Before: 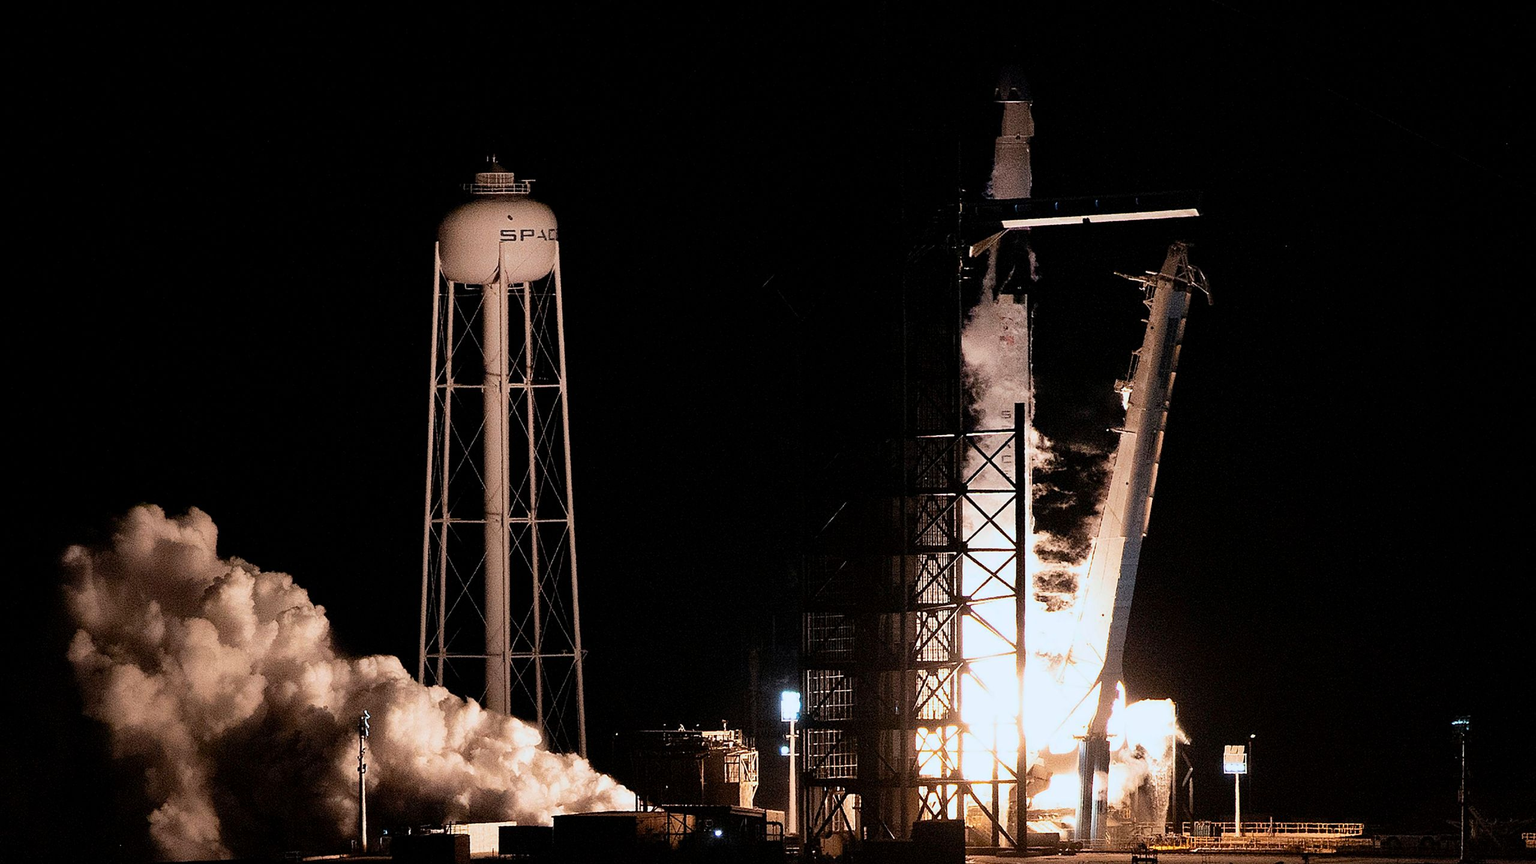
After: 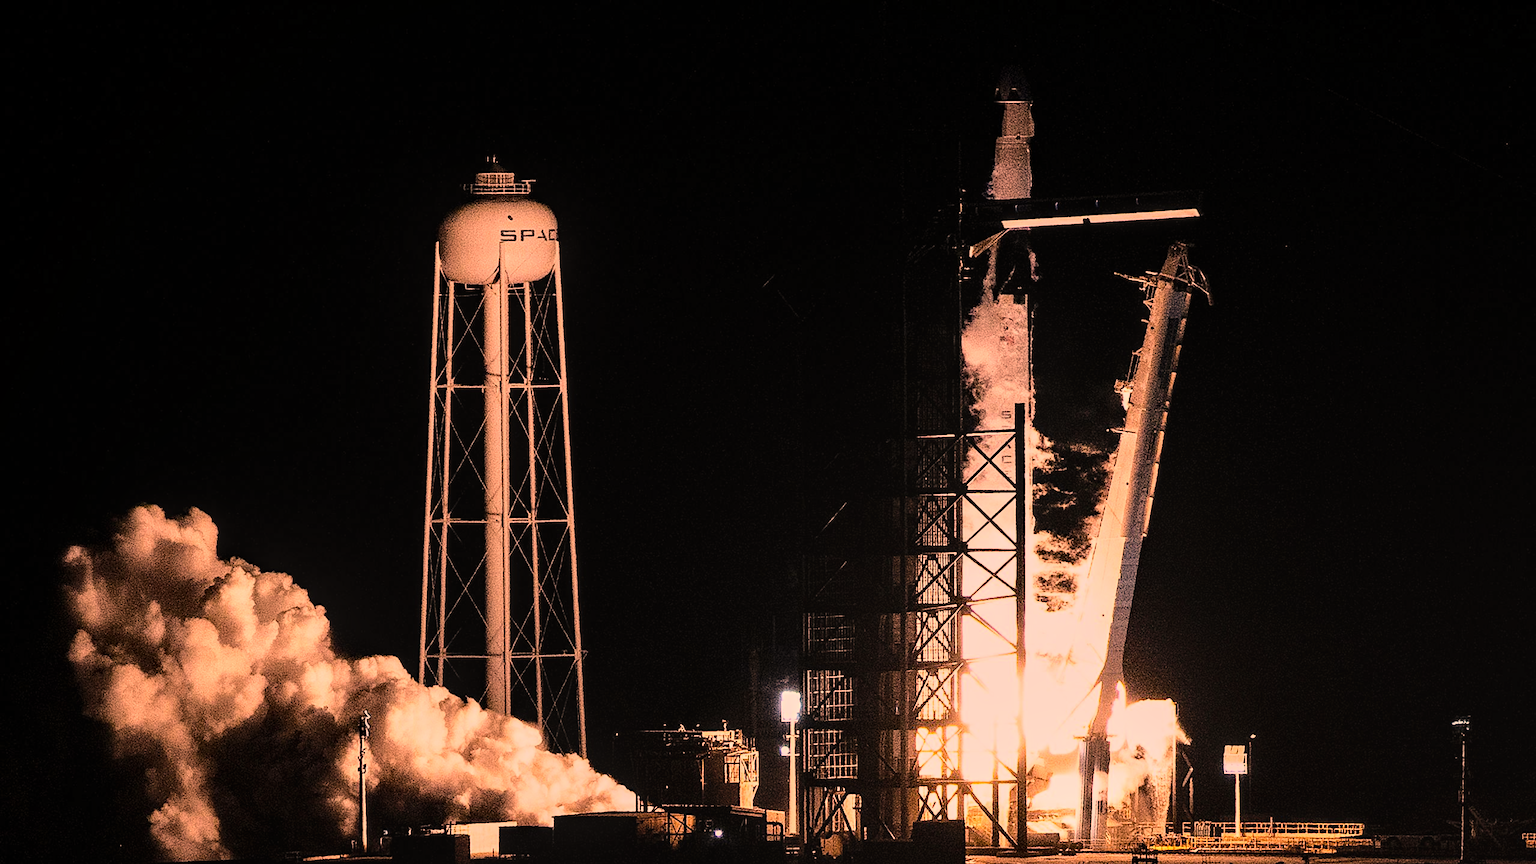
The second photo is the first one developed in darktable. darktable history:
color balance rgb: perceptual saturation grading › global saturation 25.225%
color correction: highlights a* 39.52, highlights b* 39.85, saturation 0.693
contrast brightness saturation: saturation -0.047
base curve: curves: ch0 [(0, 0) (0.028, 0.03) (0.121, 0.232) (0.46, 0.748) (0.859, 0.968) (1, 1)]
local contrast: on, module defaults
